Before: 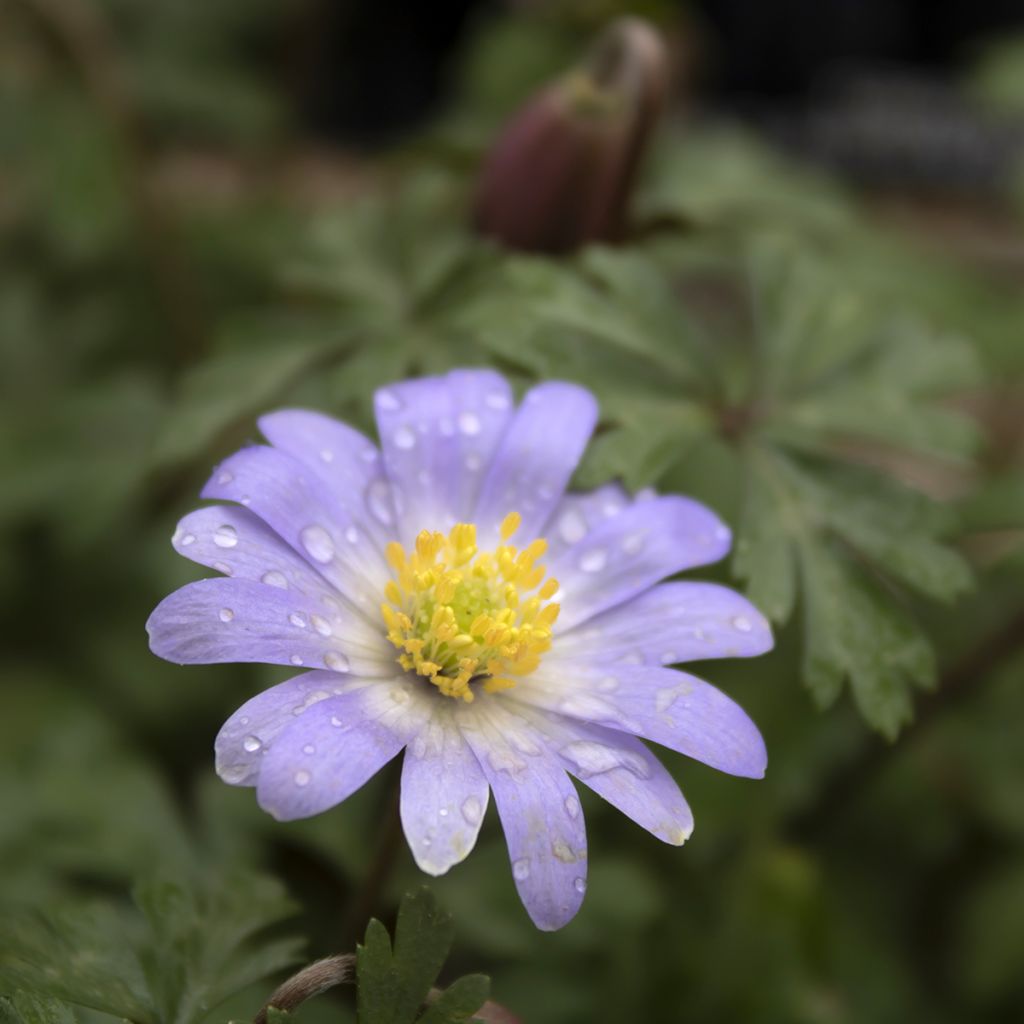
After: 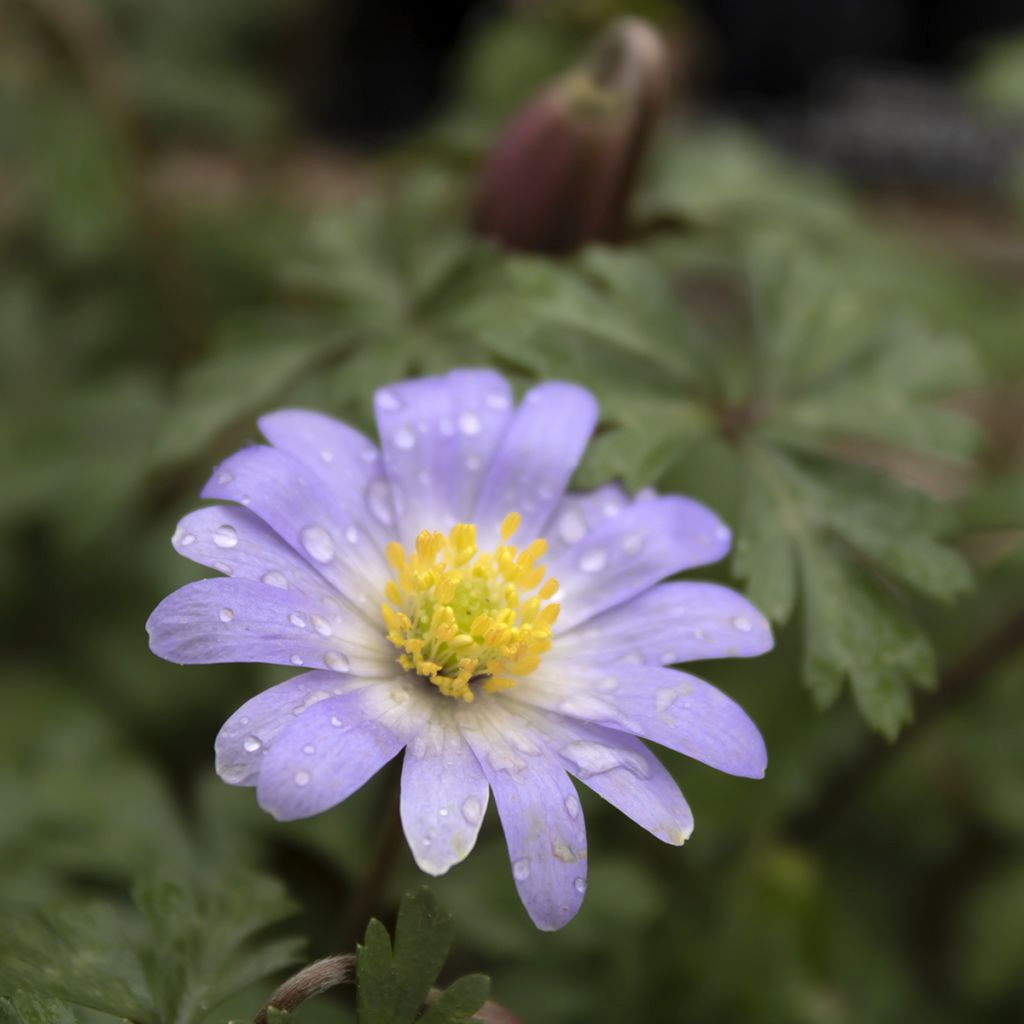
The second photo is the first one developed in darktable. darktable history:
shadows and highlights: radius 124.78, shadows 30.38, highlights -30.59, low approximation 0.01, soften with gaussian
